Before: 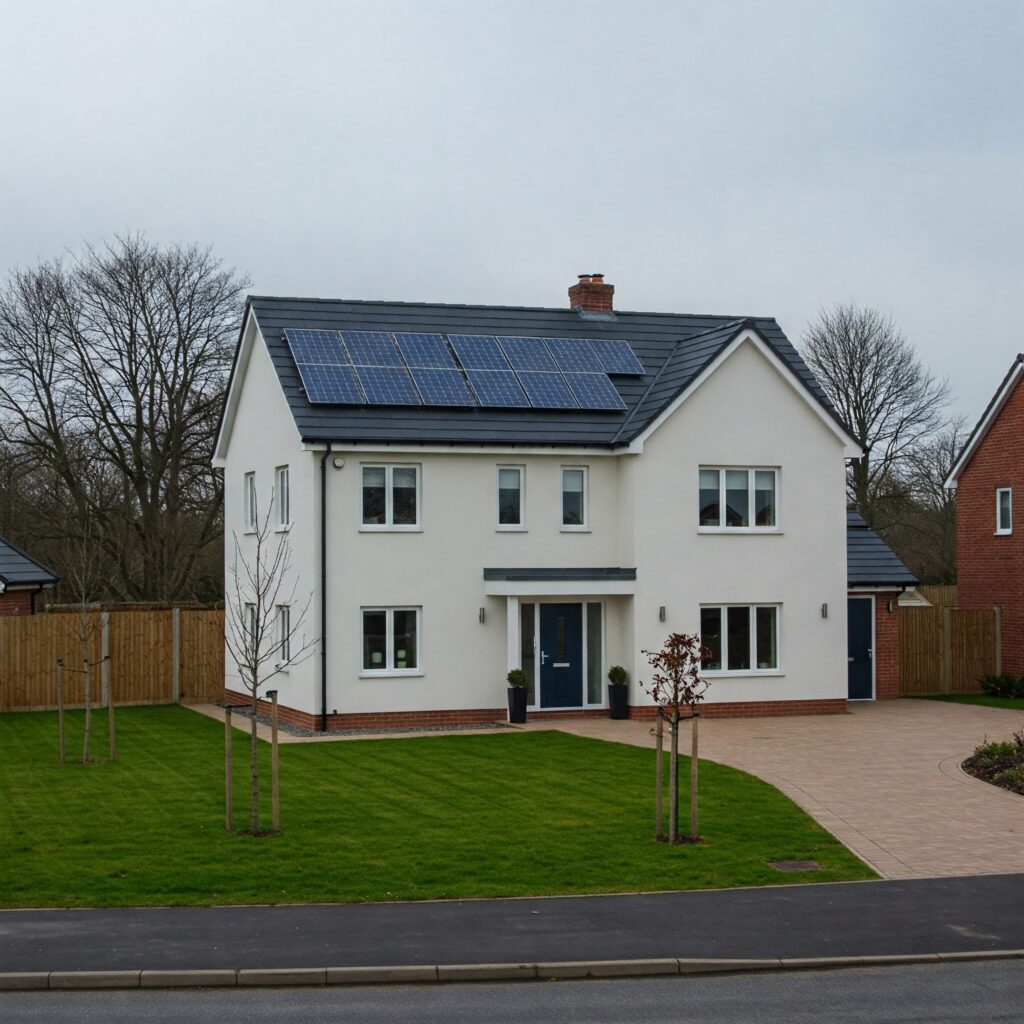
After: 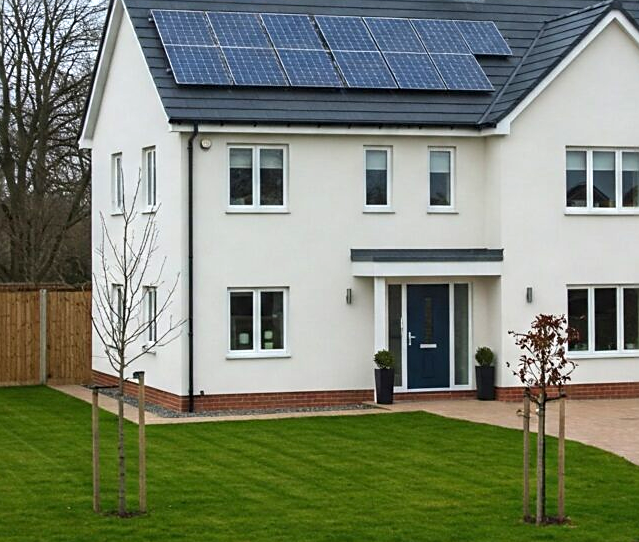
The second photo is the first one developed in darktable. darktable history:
crop: left 13.005%, top 31.228%, right 24.587%, bottom 15.786%
exposure: black level correction 0, exposure 0.69 EV, compensate exposure bias true, compensate highlight preservation false
sharpen: radius 1.844, amount 0.412, threshold 1.655
